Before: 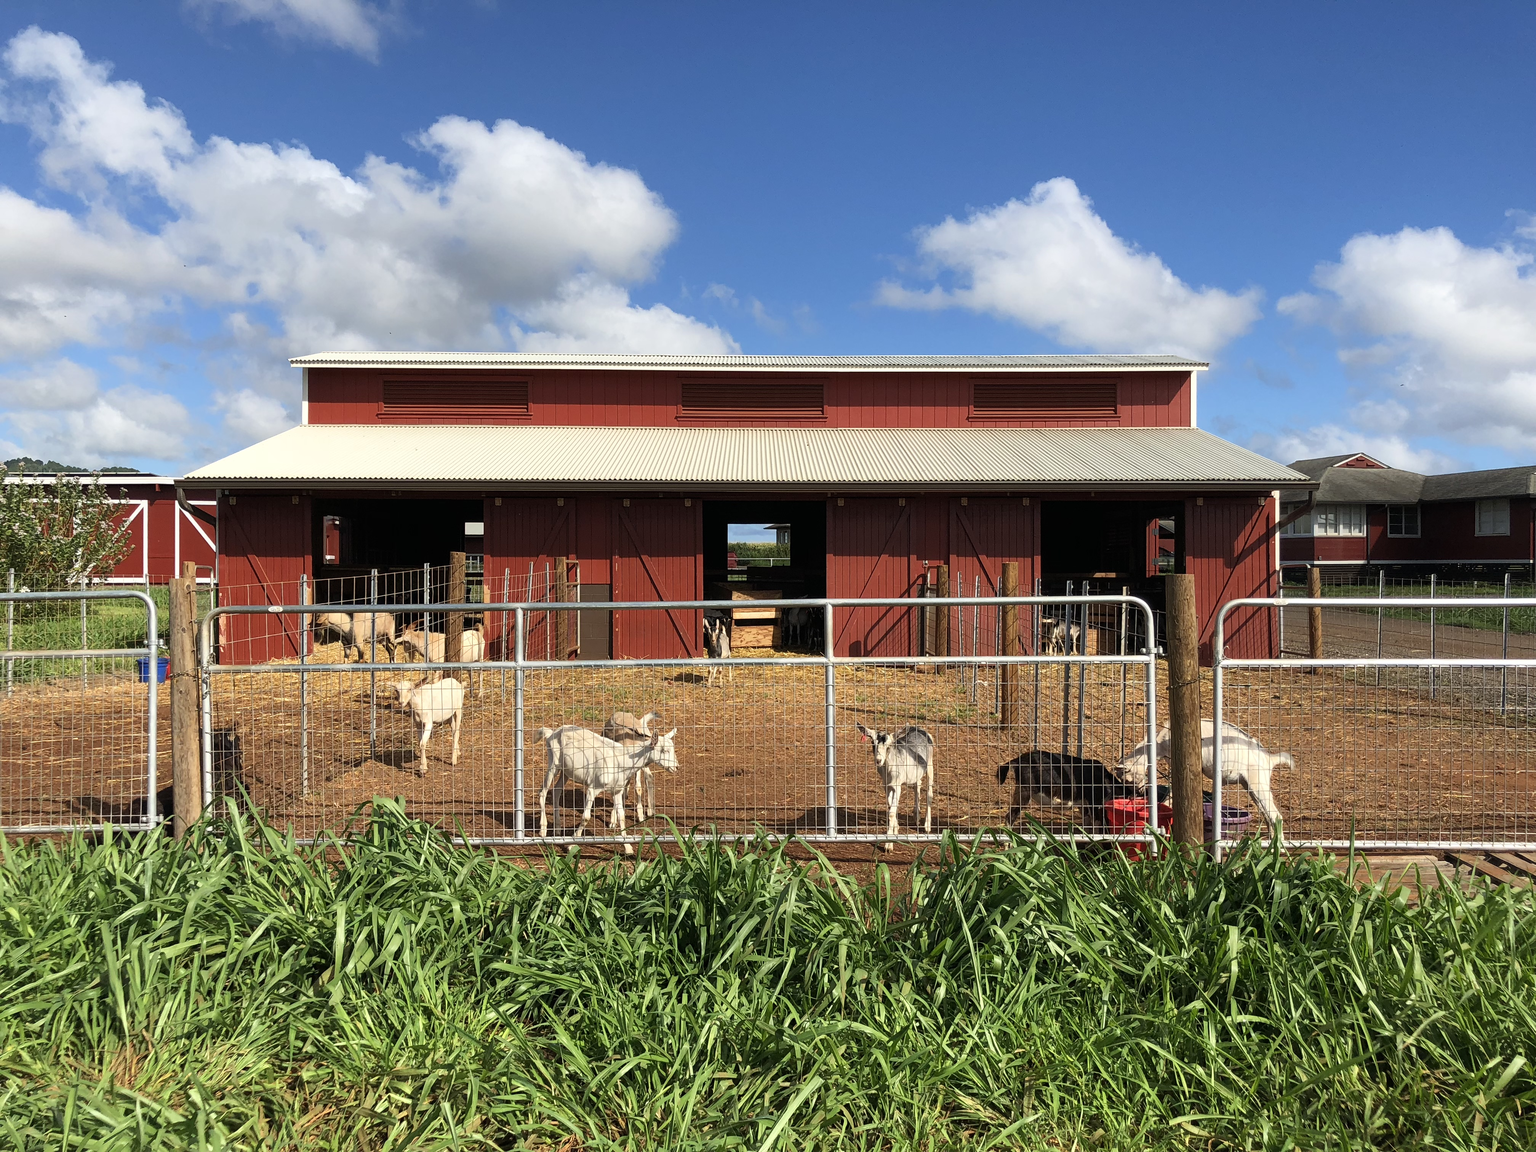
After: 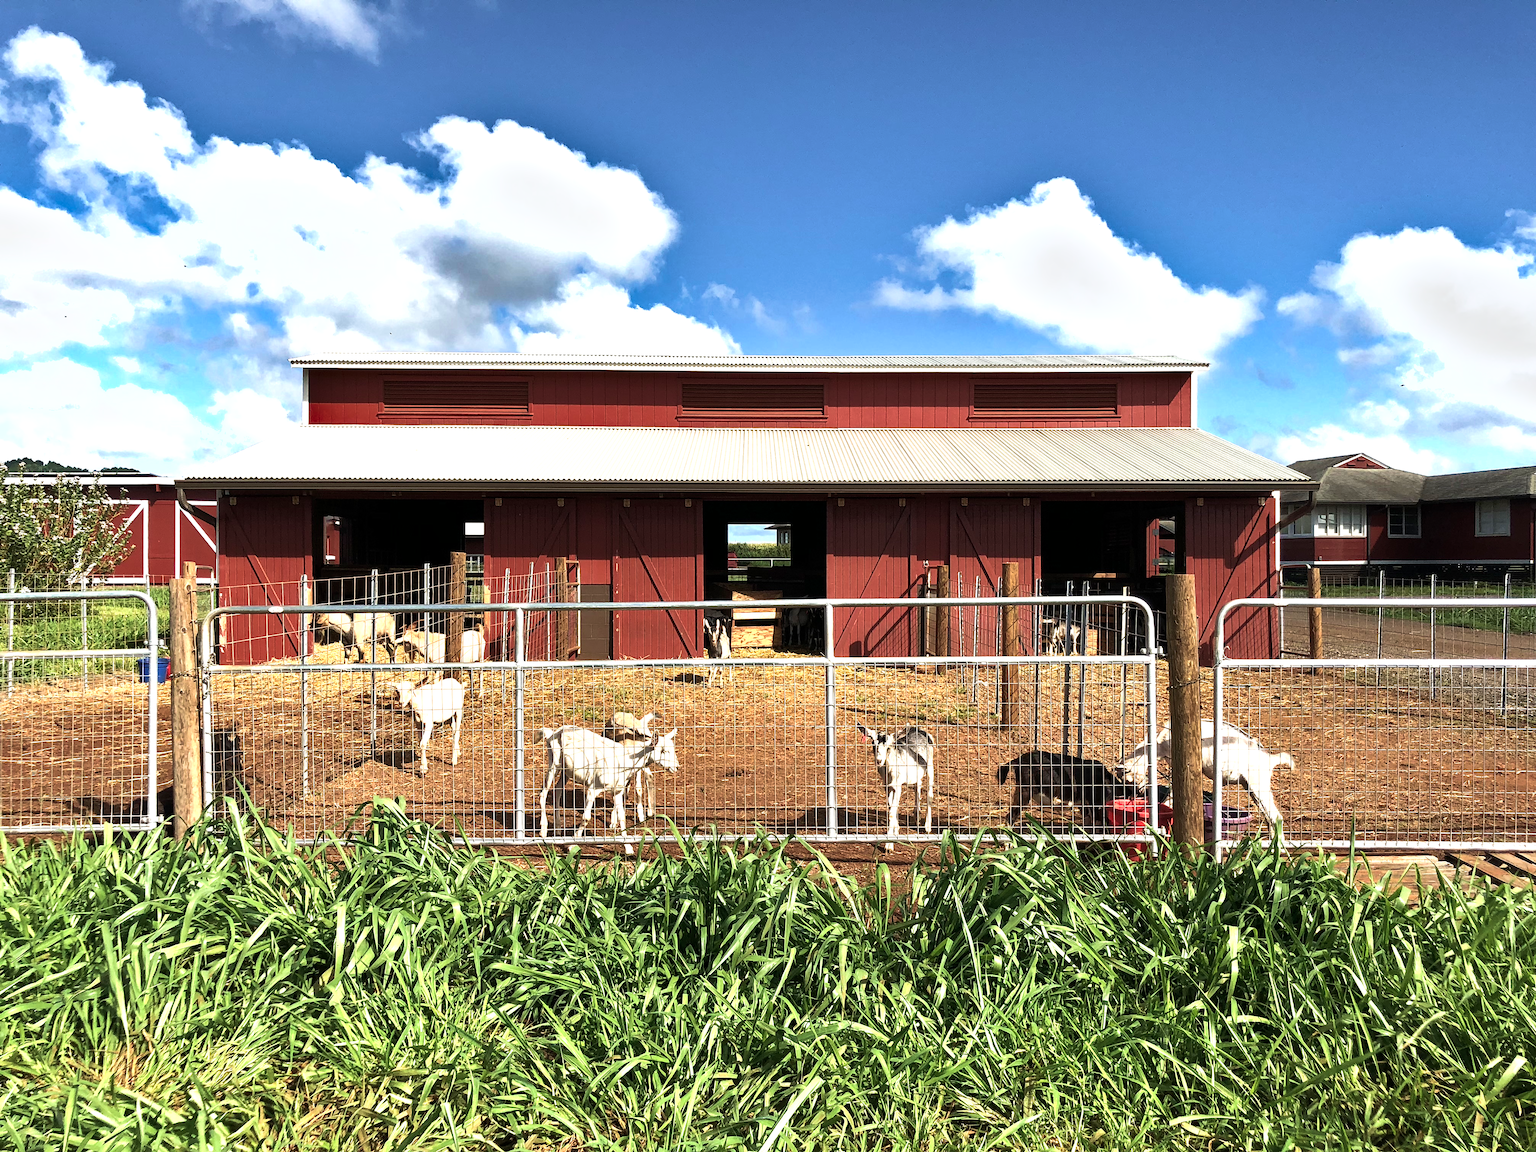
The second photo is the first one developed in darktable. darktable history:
color balance rgb: linear chroma grading › shadows -6.606%, linear chroma grading › highlights -6.876%, linear chroma grading › global chroma -10.01%, linear chroma grading › mid-tones -7.982%, perceptual saturation grading › global saturation 0.097%, perceptual brilliance grading › highlights 14.232%, perceptual brilliance grading › shadows -18.383%, global vibrance 20%
shadows and highlights: shadows 12.36, white point adjustment 1.11, soften with gaussian
velvia: on, module defaults
exposure: black level correction 0.001, exposure 0.499 EV, compensate highlight preservation false
